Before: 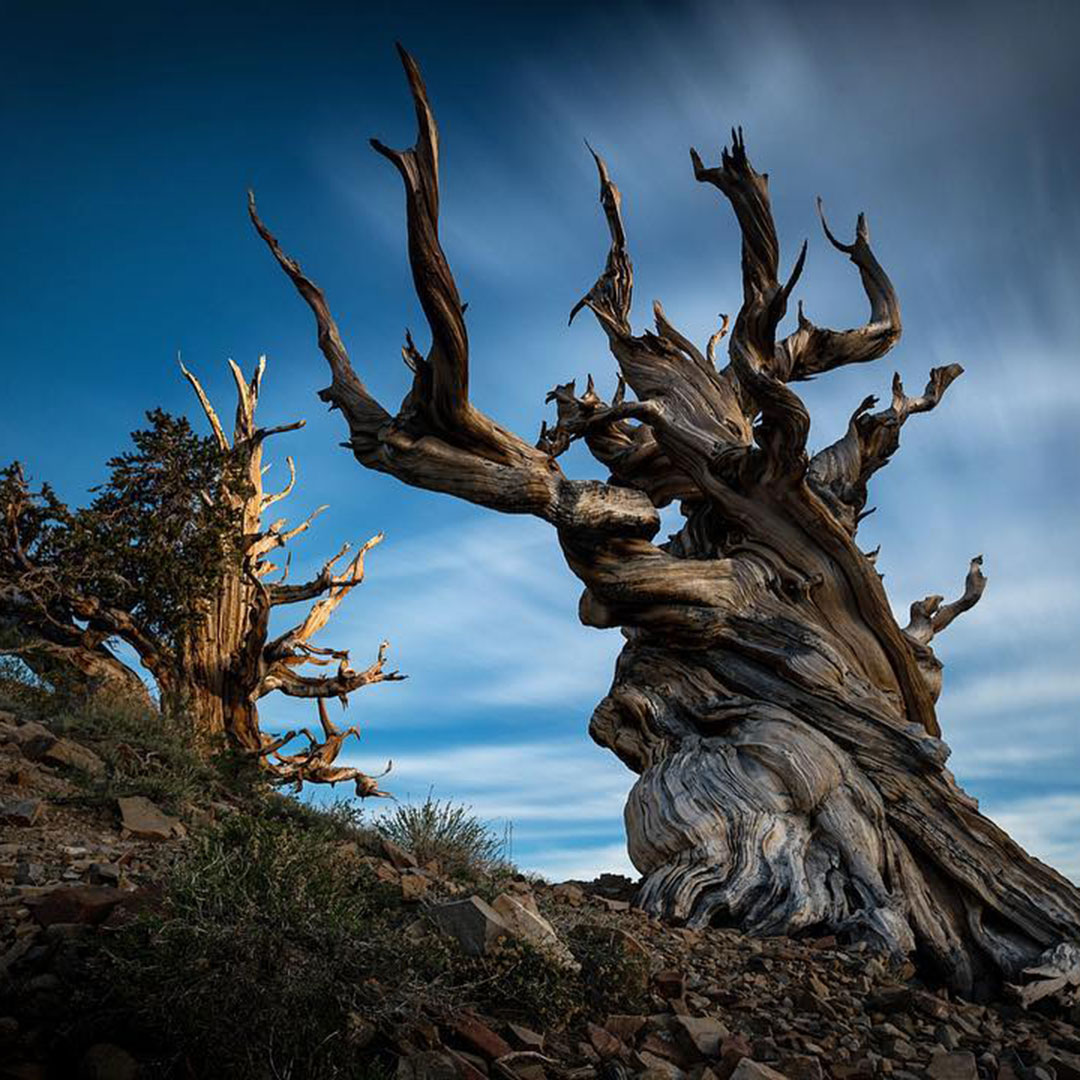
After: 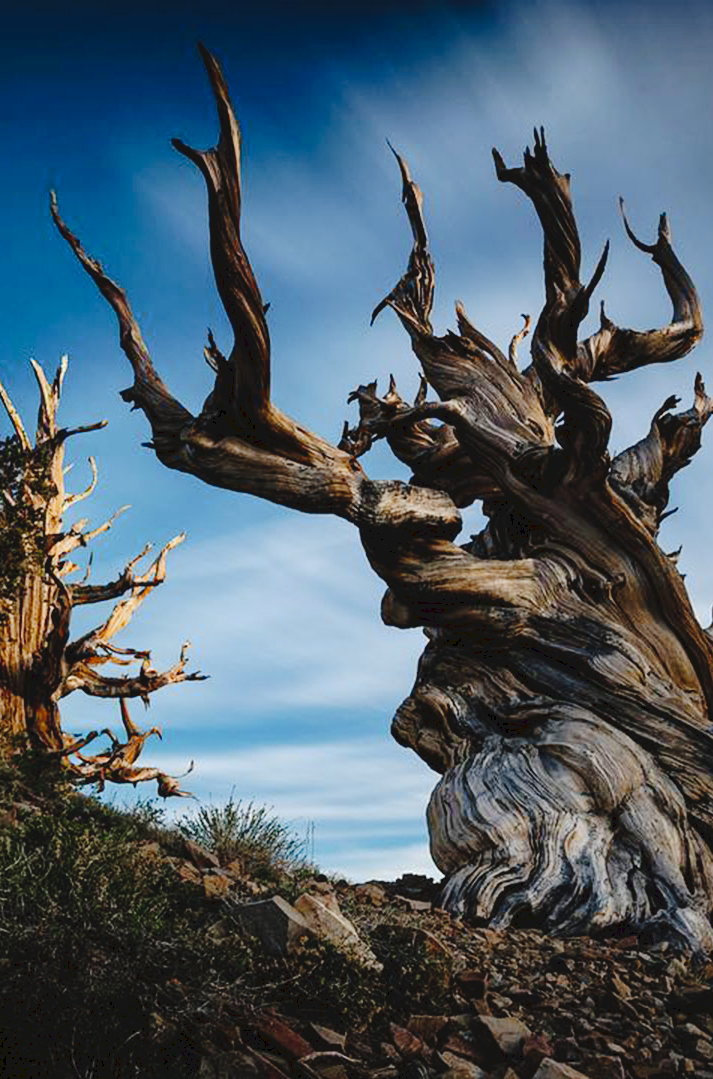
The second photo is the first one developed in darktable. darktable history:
tone curve: curves: ch0 [(0, 0) (0.003, 0.064) (0.011, 0.065) (0.025, 0.061) (0.044, 0.068) (0.069, 0.083) (0.1, 0.102) (0.136, 0.126) (0.177, 0.172) (0.224, 0.225) (0.277, 0.306) (0.335, 0.397) (0.399, 0.483) (0.468, 0.56) (0.543, 0.634) (0.623, 0.708) (0.709, 0.77) (0.801, 0.832) (0.898, 0.899) (1, 1)], preserve colors none
crop and rotate: left 18.442%, right 15.508%
